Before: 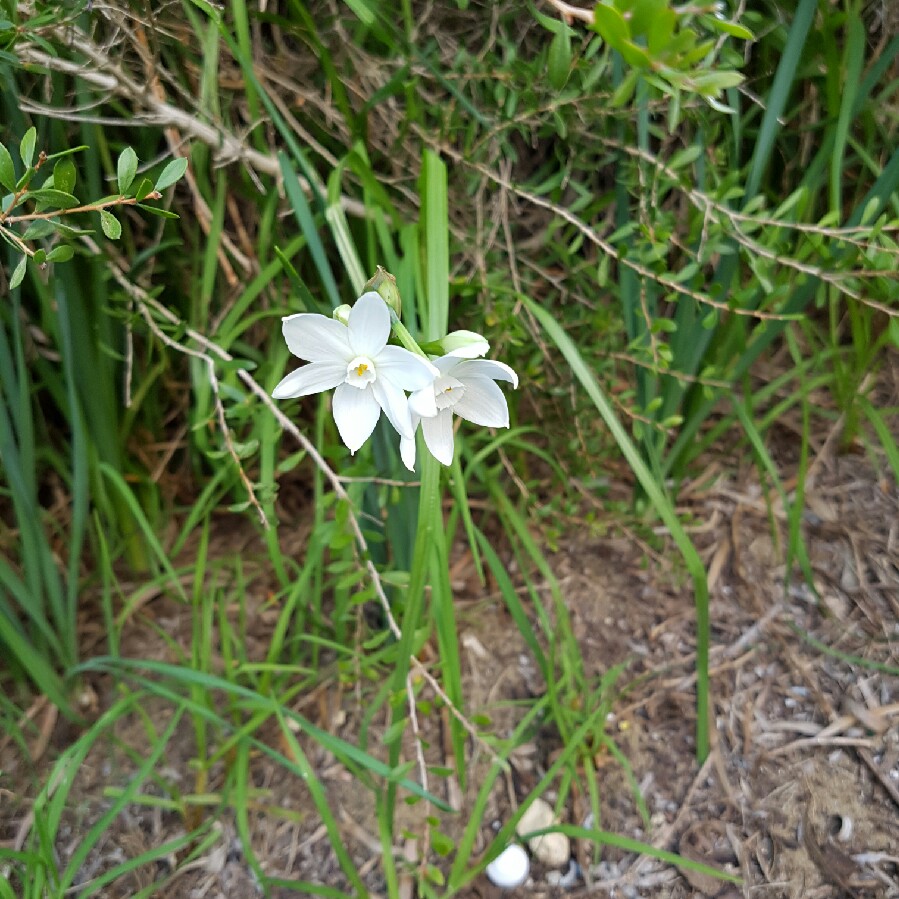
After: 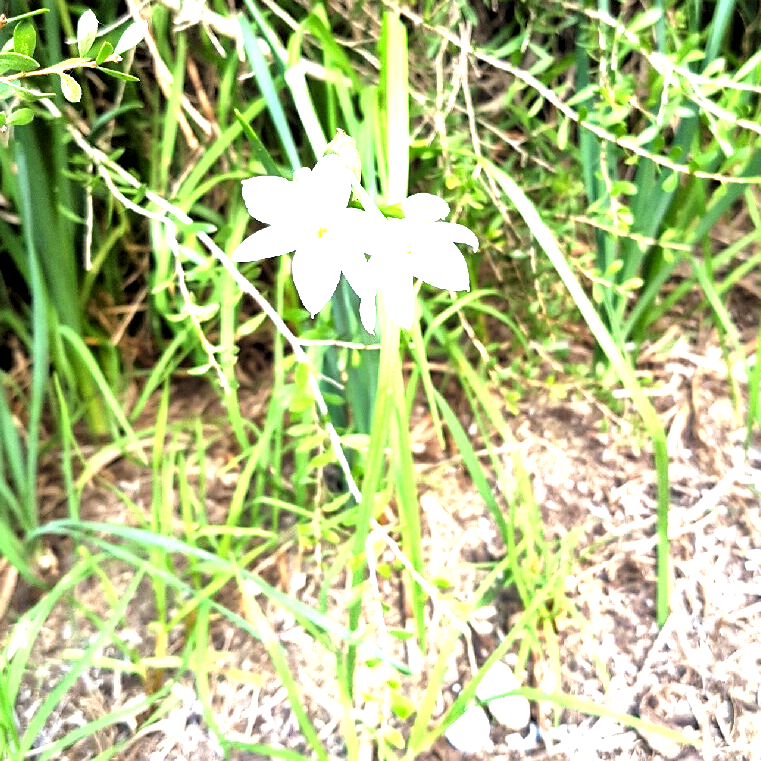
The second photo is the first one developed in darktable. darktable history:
crop and rotate: left 4.646%, top 15.332%, right 10.667%
exposure: black level correction 0, exposure 1.292 EV, compensate highlight preservation false
levels: white 99.93%, levels [0.062, 0.494, 0.925]
local contrast: mode bilateral grid, contrast 25, coarseness 59, detail 151%, midtone range 0.2
tone equalizer: -8 EV -0.778 EV, -7 EV -0.679 EV, -6 EV -0.633 EV, -5 EV -0.417 EV, -3 EV 0.395 EV, -2 EV 0.6 EV, -1 EV 0.69 EV, +0 EV 0.756 EV
